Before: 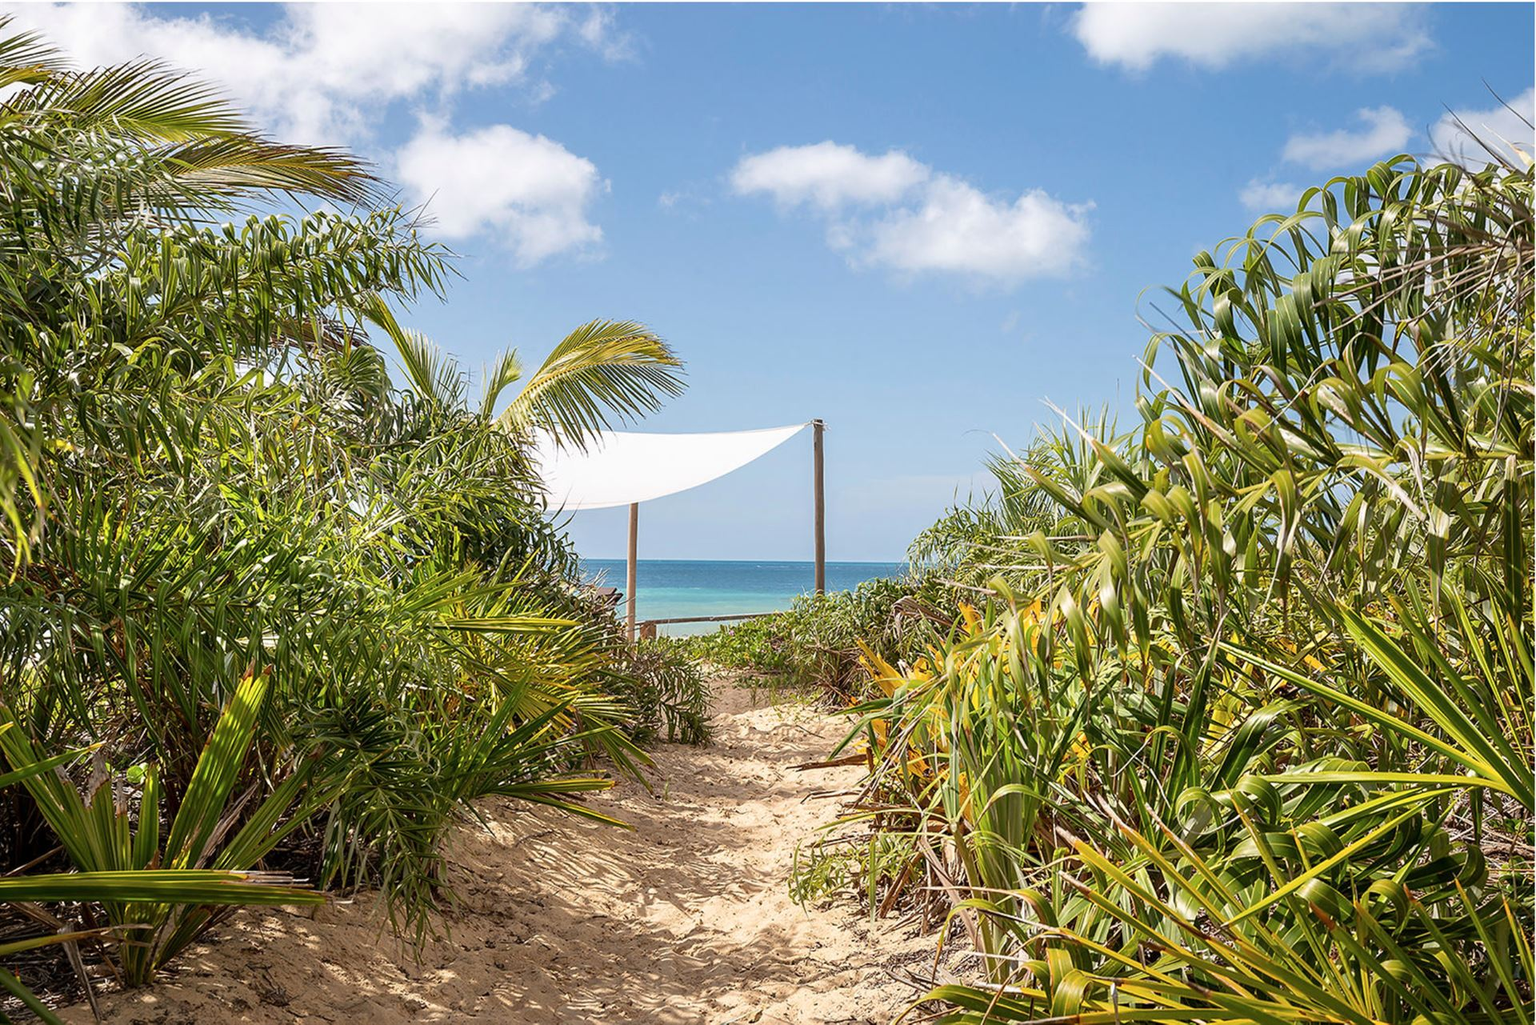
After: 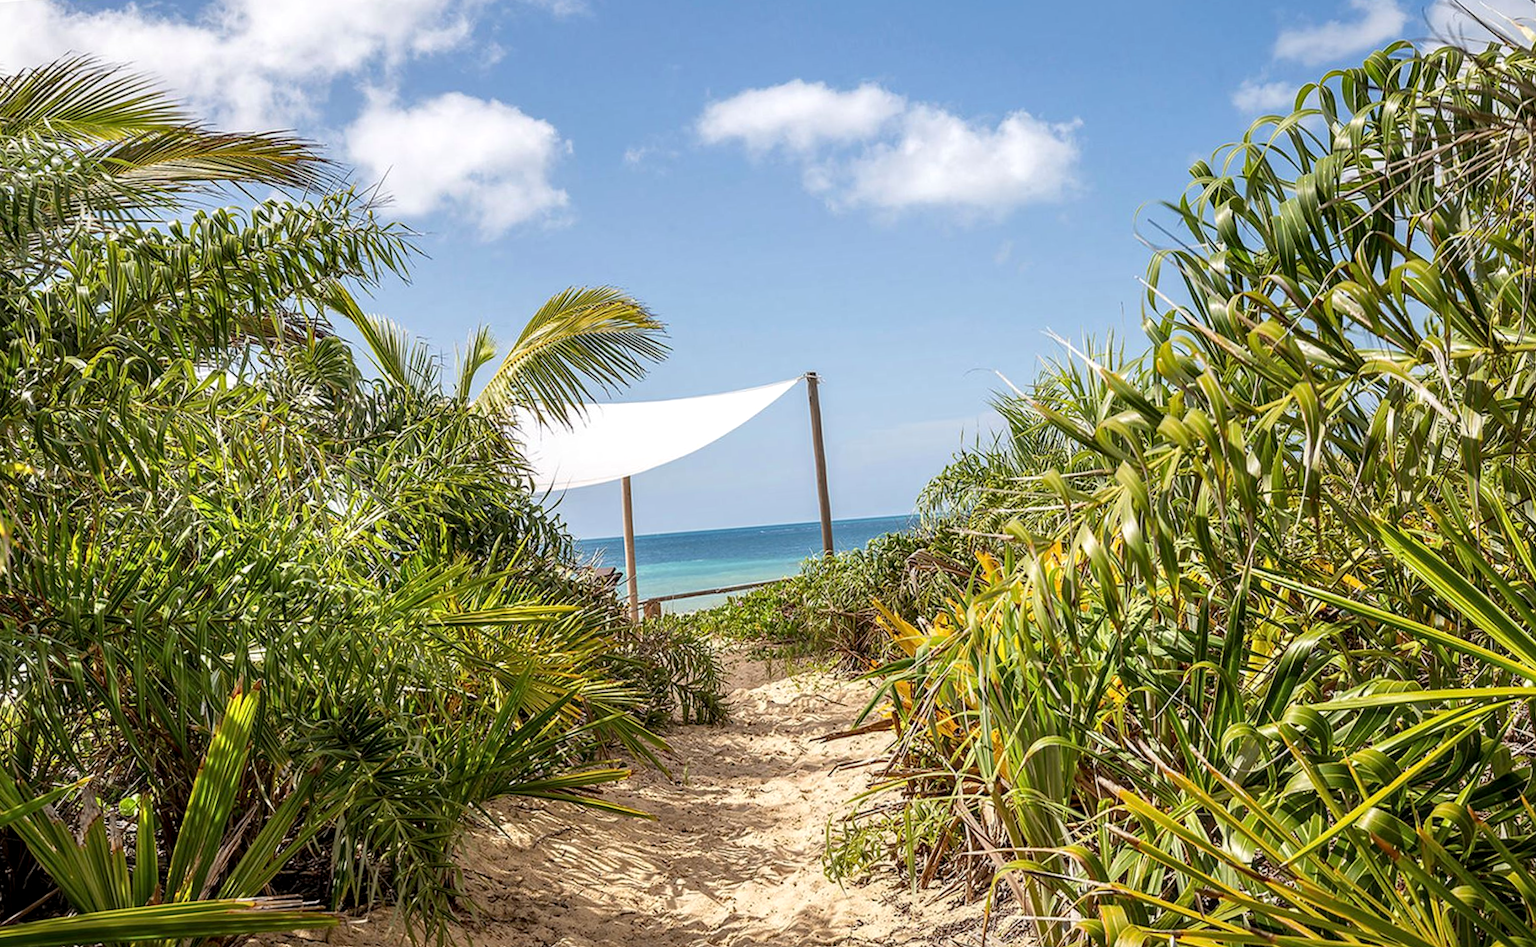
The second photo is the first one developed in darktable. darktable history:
local contrast: on, module defaults
rotate and perspective: rotation -5°, crop left 0.05, crop right 0.952, crop top 0.11, crop bottom 0.89
